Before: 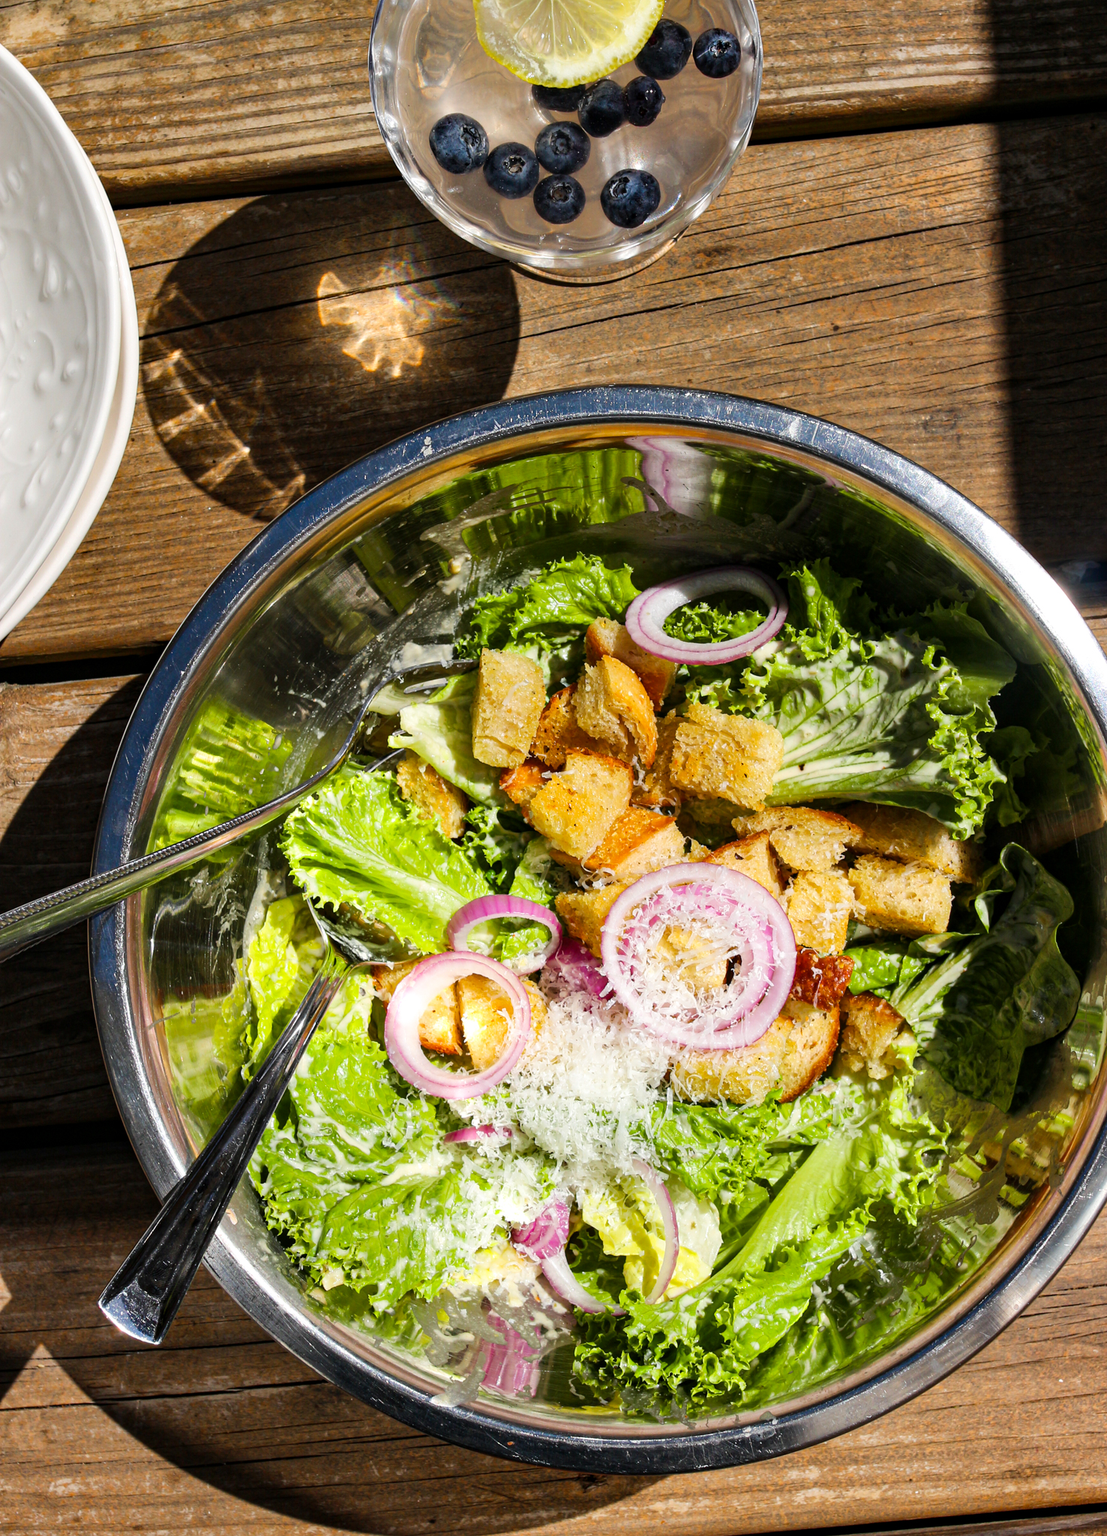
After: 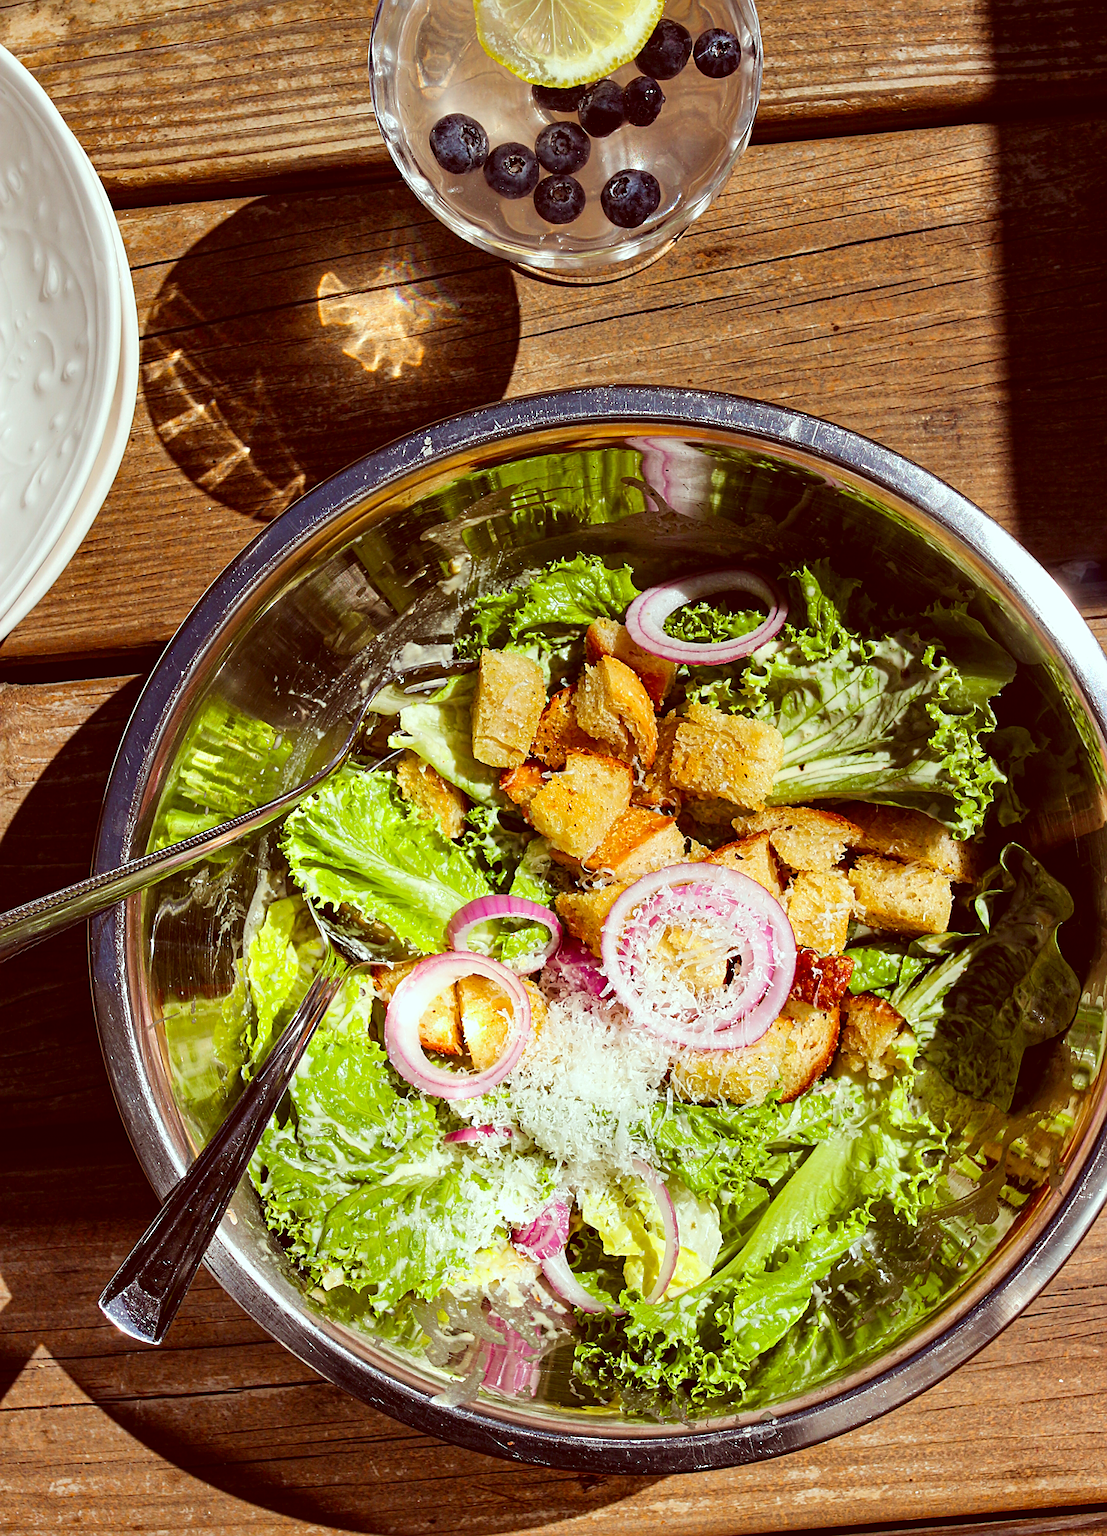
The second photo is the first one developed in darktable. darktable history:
color correction: highlights a* -7.23, highlights b* -0.161, shadows a* 20.08, shadows b* 11.73
sharpen: on, module defaults
